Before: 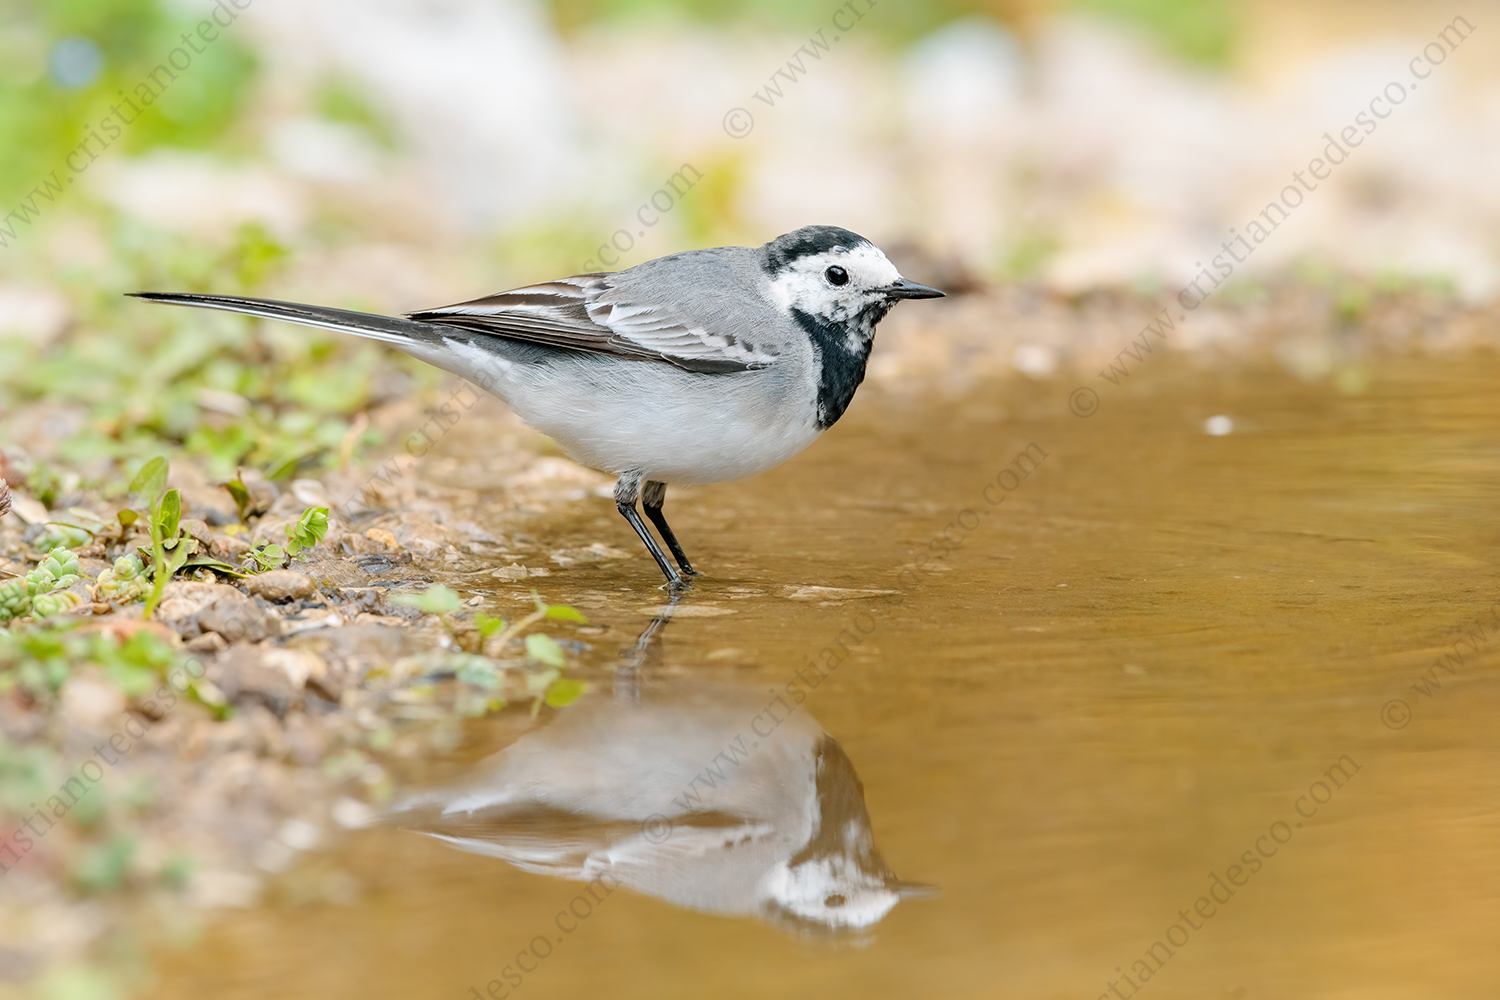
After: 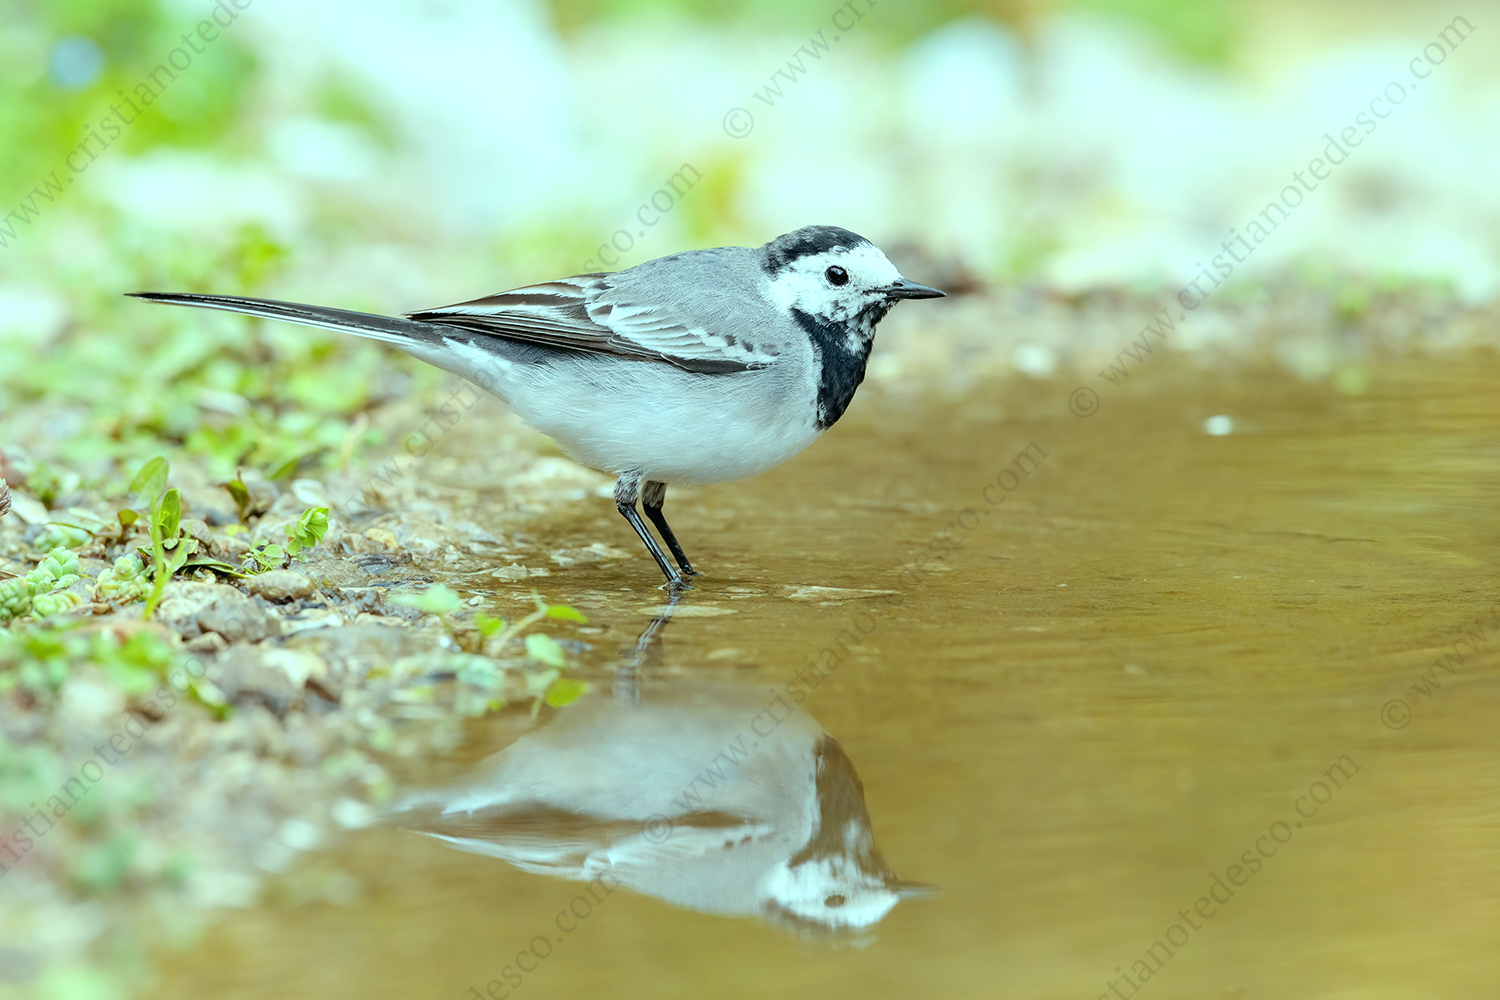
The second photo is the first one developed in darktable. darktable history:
color balance: mode lift, gamma, gain (sRGB), lift [0.997, 0.979, 1.021, 1.011], gamma [1, 1.084, 0.916, 0.998], gain [1, 0.87, 1.13, 1.101], contrast 4.55%, contrast fulcrum 38.24%, output saturation 104.09%
exposure: compensate highlight preservation false
